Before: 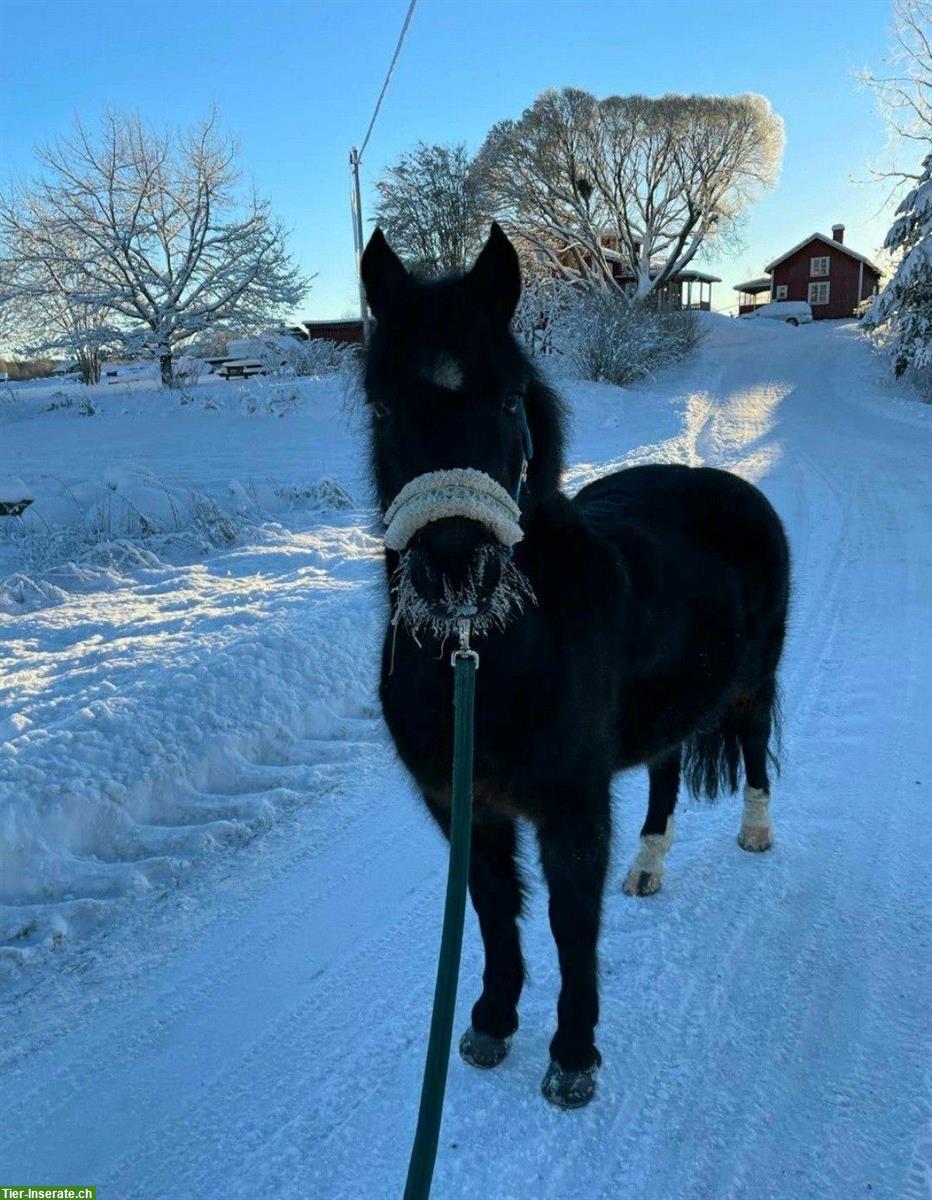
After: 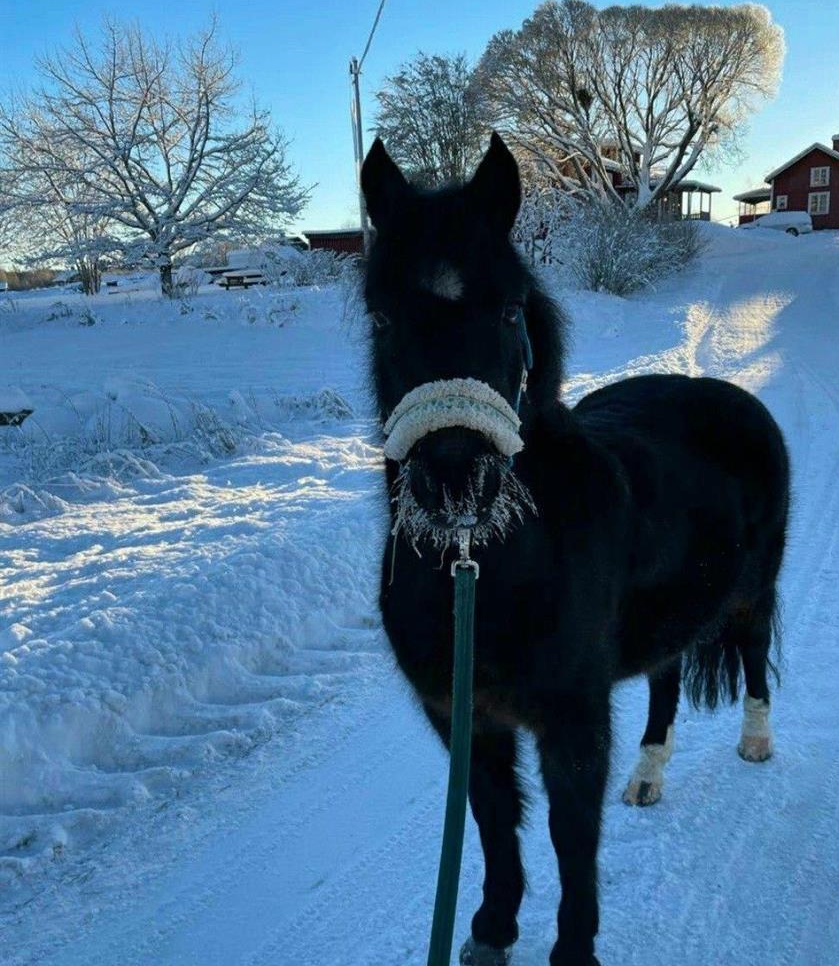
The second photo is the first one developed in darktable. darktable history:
crop: top 7.516%, right 9.877%, bottom 11.96%
shadows and highlights: shadows 22.86, highlights -48.36, soften with gaussian
